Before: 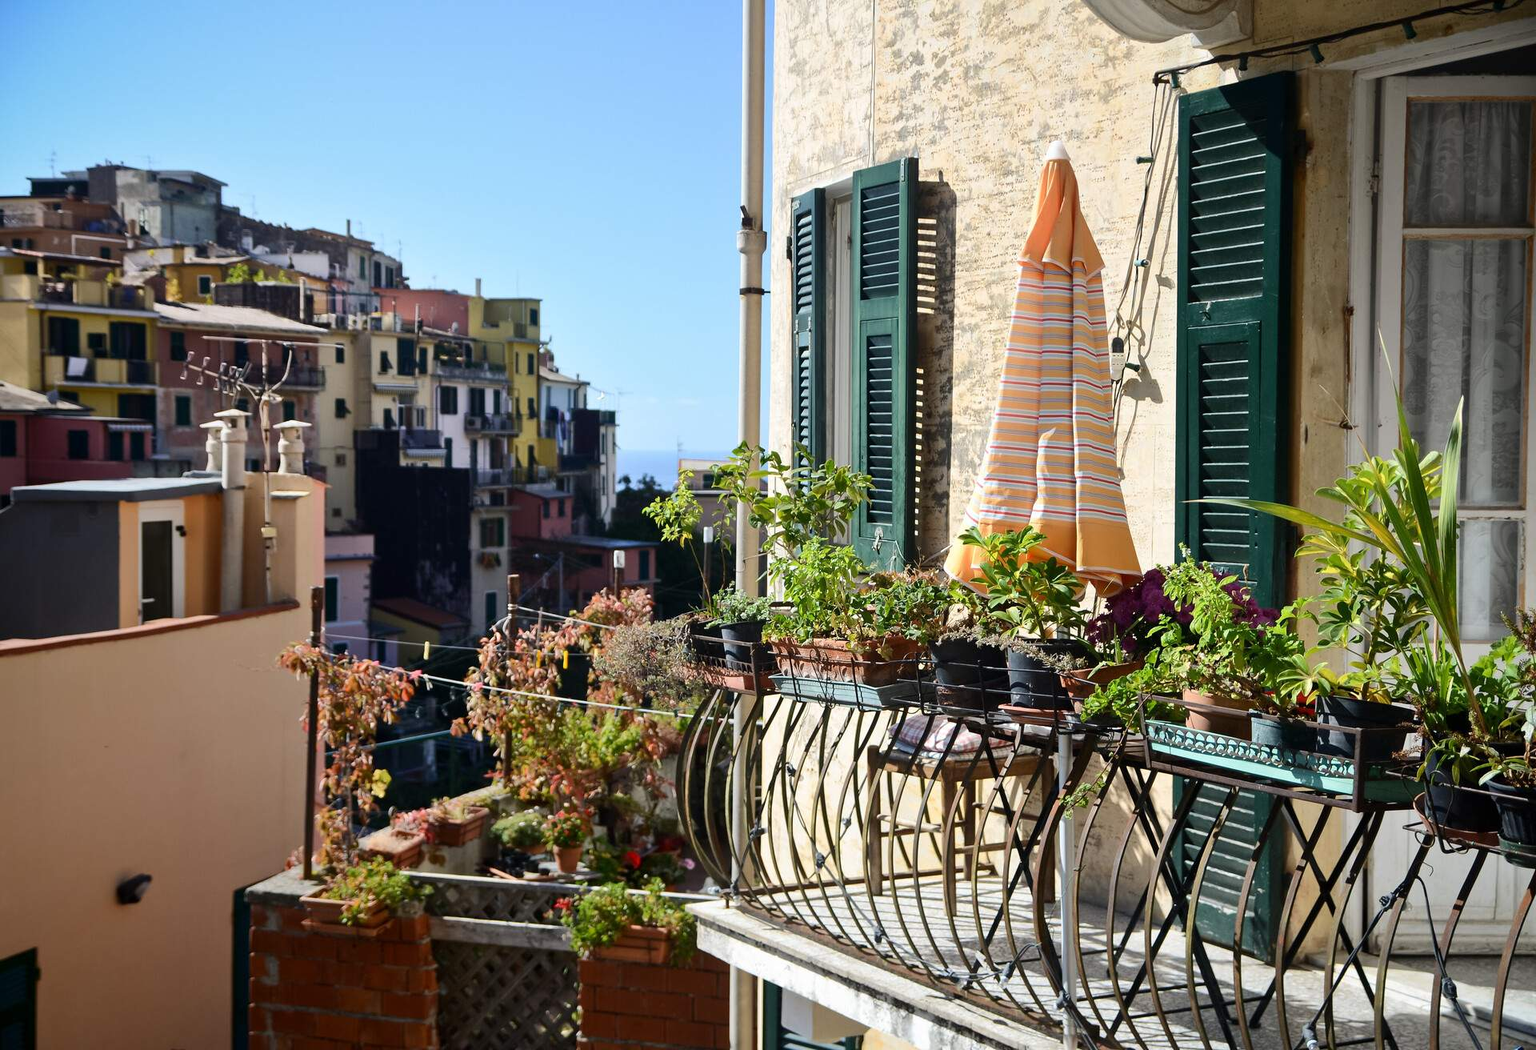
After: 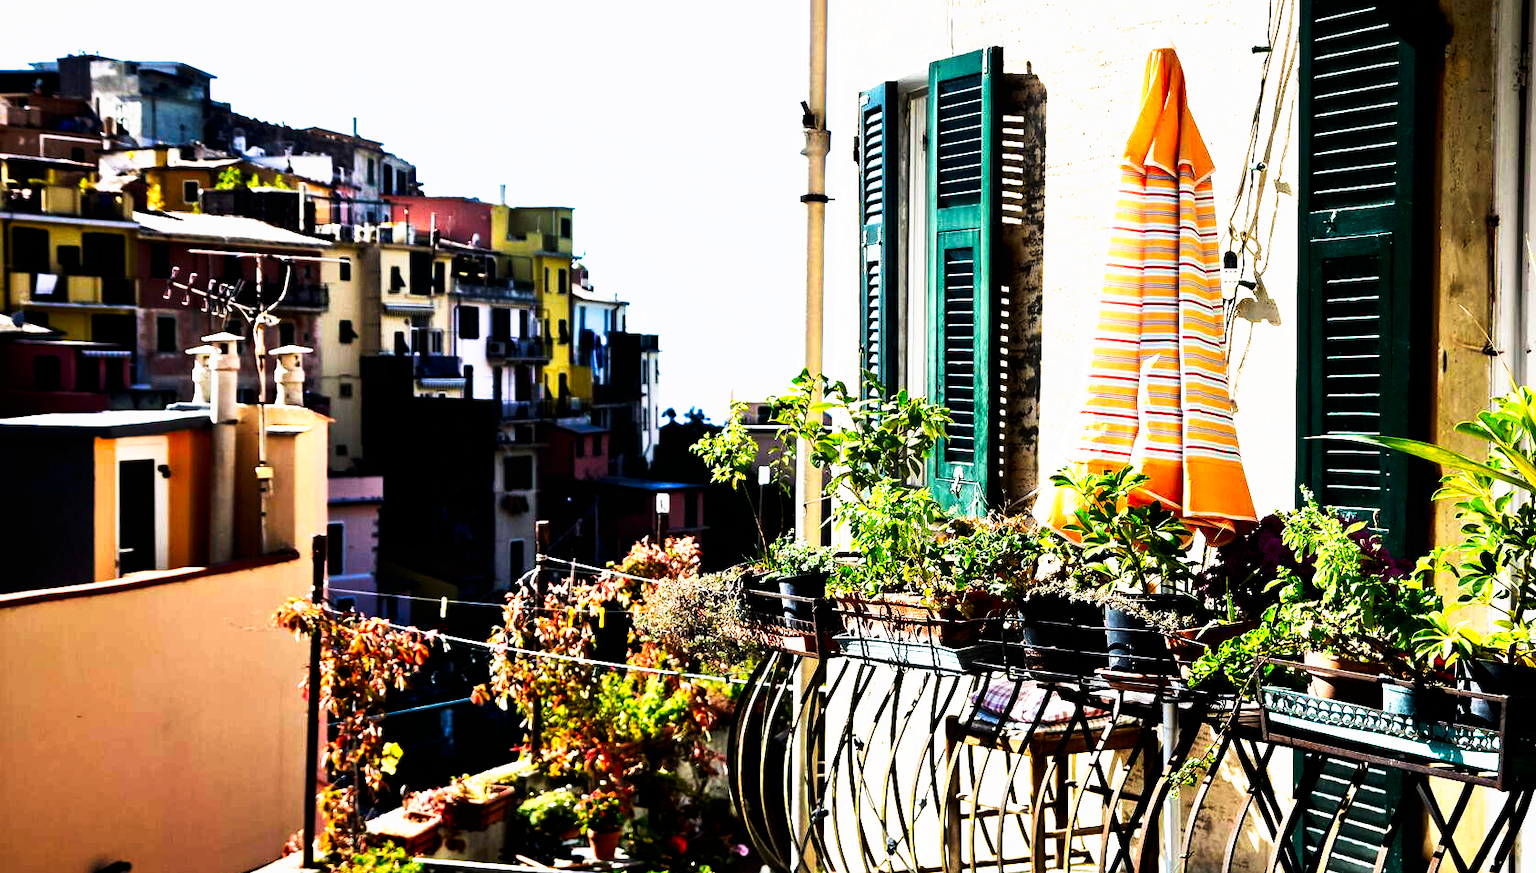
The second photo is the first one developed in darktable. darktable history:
contrast brightness saturation: saturation -0.054
crop and rotate: left 2.416%, top 11.199%, right 9.706%, bottom 15.675%
tone curve: curves: ch0 [(0, 0) (0.003, 0) (0.011, 0) (0.025, 0) (0.044, 0.001) (0.069, 0.003) (0.1, 0.003) (0.136, 0.006) (0.177, 0.014) (0.224, 0.056) (0.277, 0.128) (0.335, 0.218) (0.399, 0.346) (0.468, 0.512) (0.543, 0.713) (0.623, 0.898) (0.709, 0.987) (0.801, 0.99) (0.898, 0.99) (1, 1)], preserve colors none
